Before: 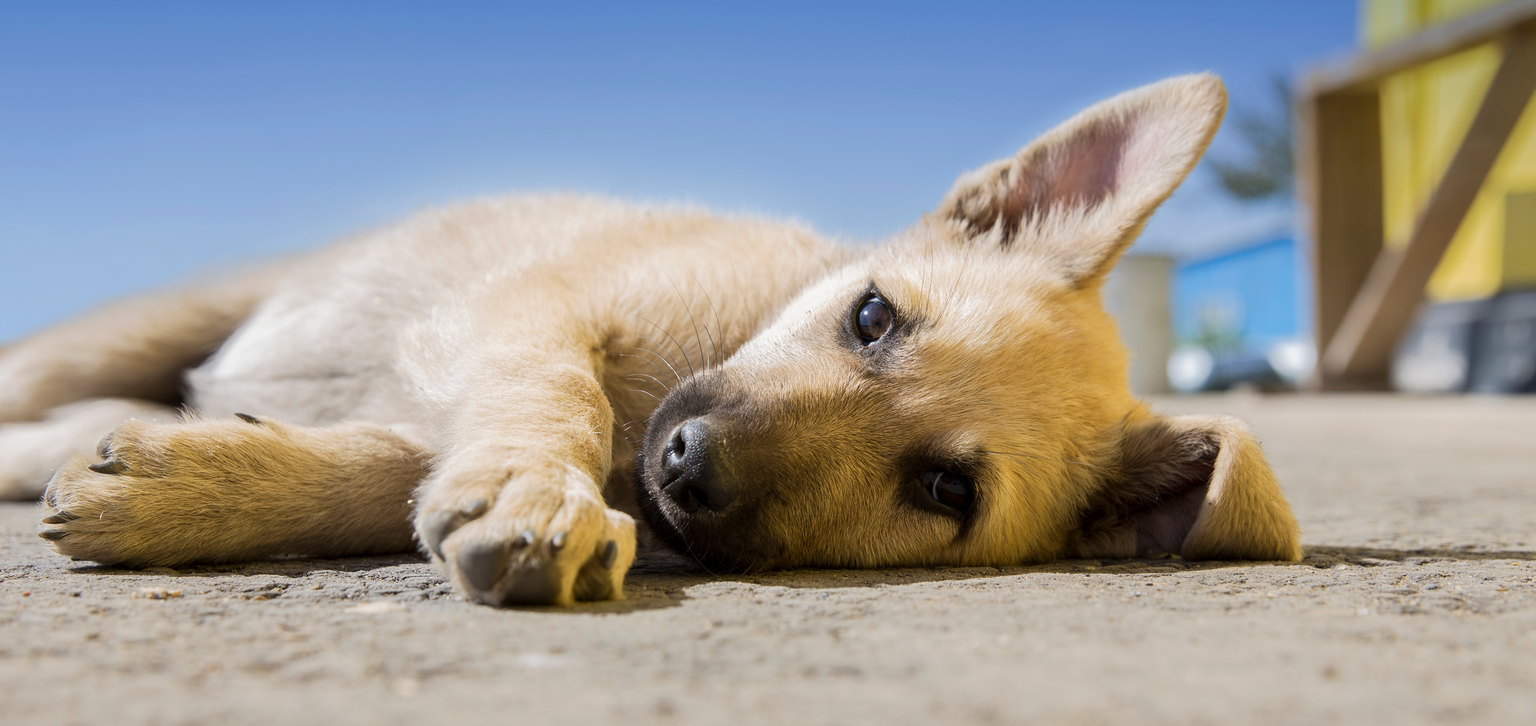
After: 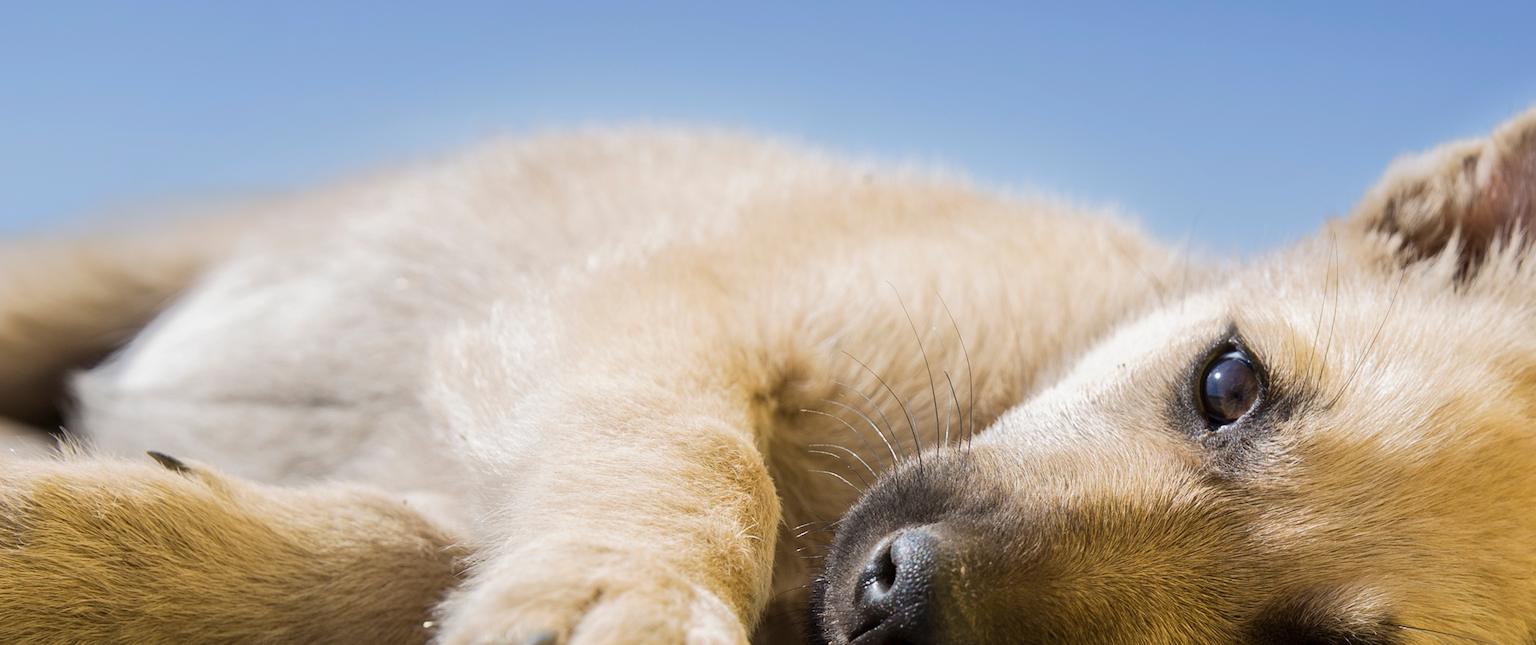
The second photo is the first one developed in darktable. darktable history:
crop and rotate: angle -4.99°, left 2.122%, top 6.945%, right 27.566%, bottom 30.519%
color balance: mode lift, gamma, gain (sRGB)
